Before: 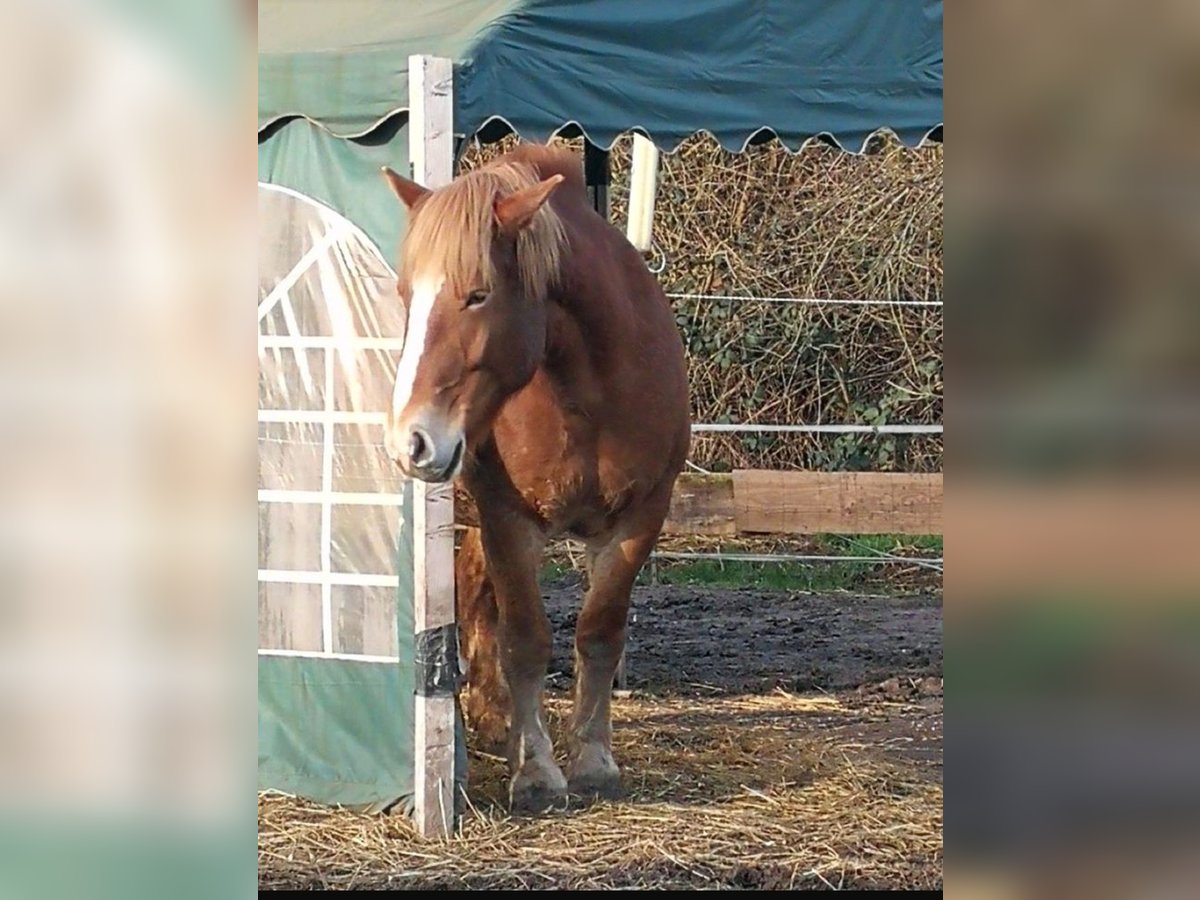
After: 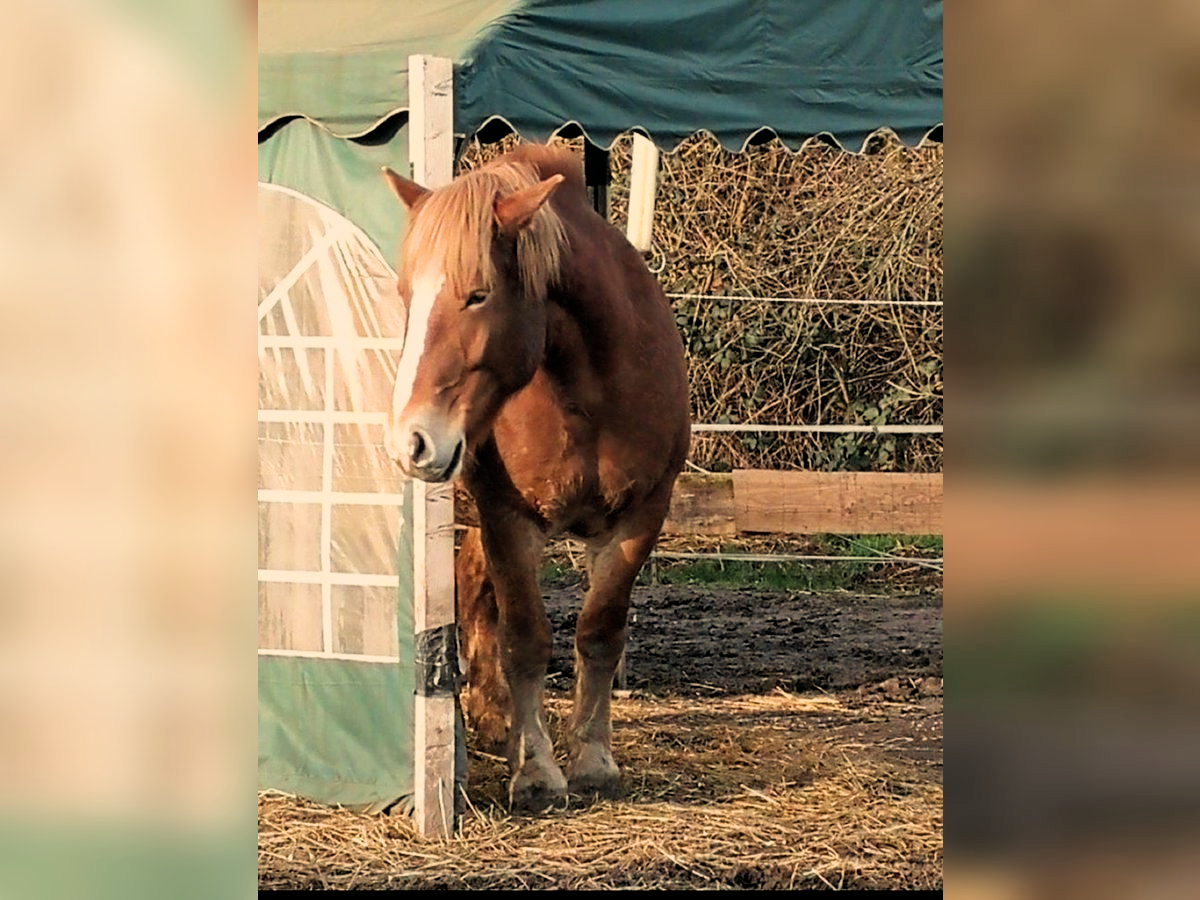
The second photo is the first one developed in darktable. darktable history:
filmic rgb: black relative exposure -5 EV, white relative exposure 3.2 EV, hardness 3.42, contrast 1.2, highlights saturation mix -30%
white balance: red 1.123, blue 0.83
